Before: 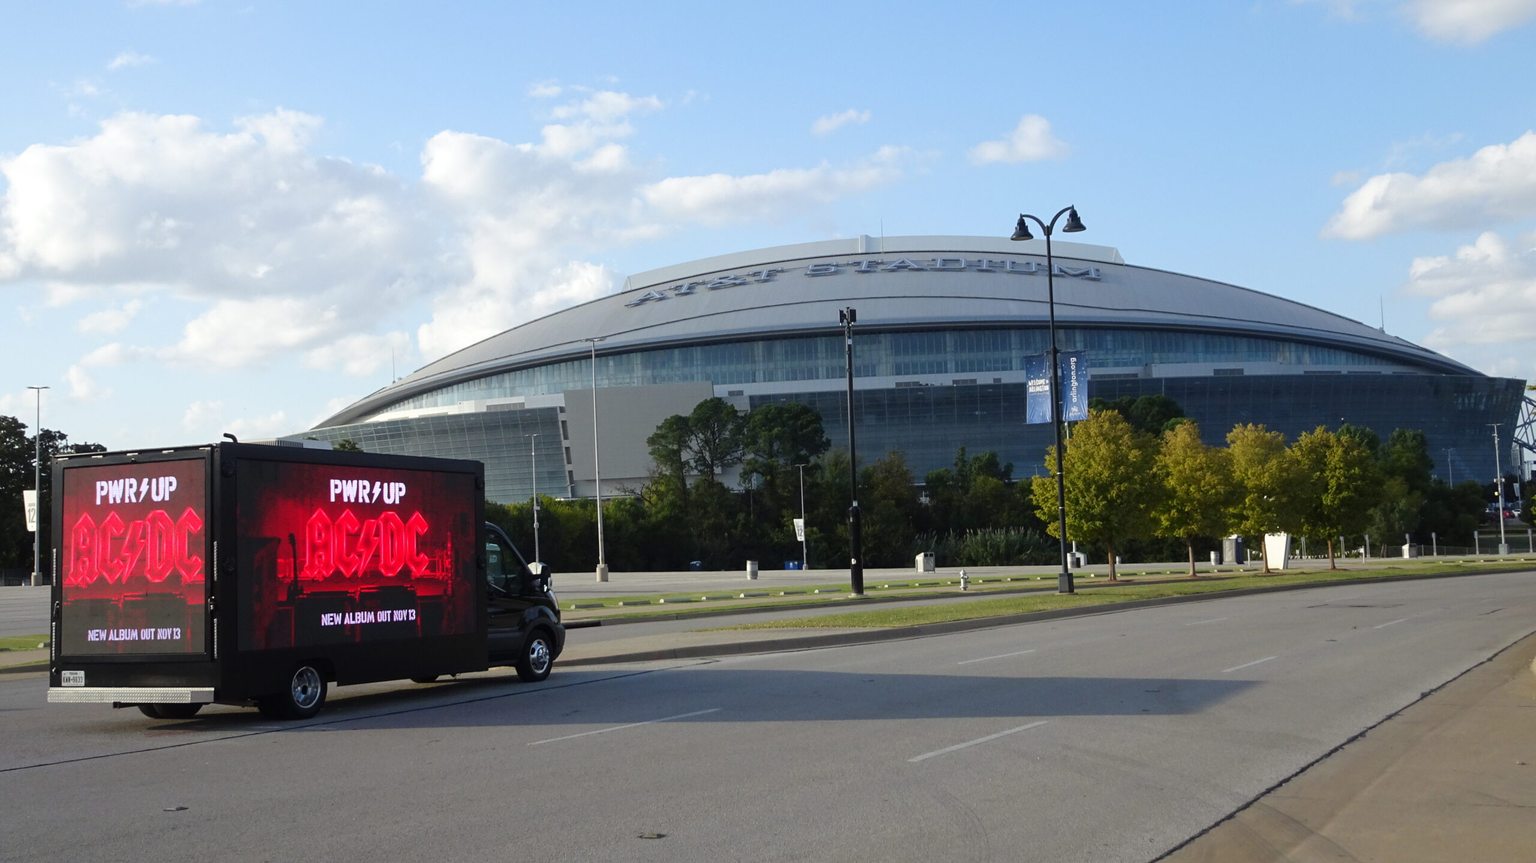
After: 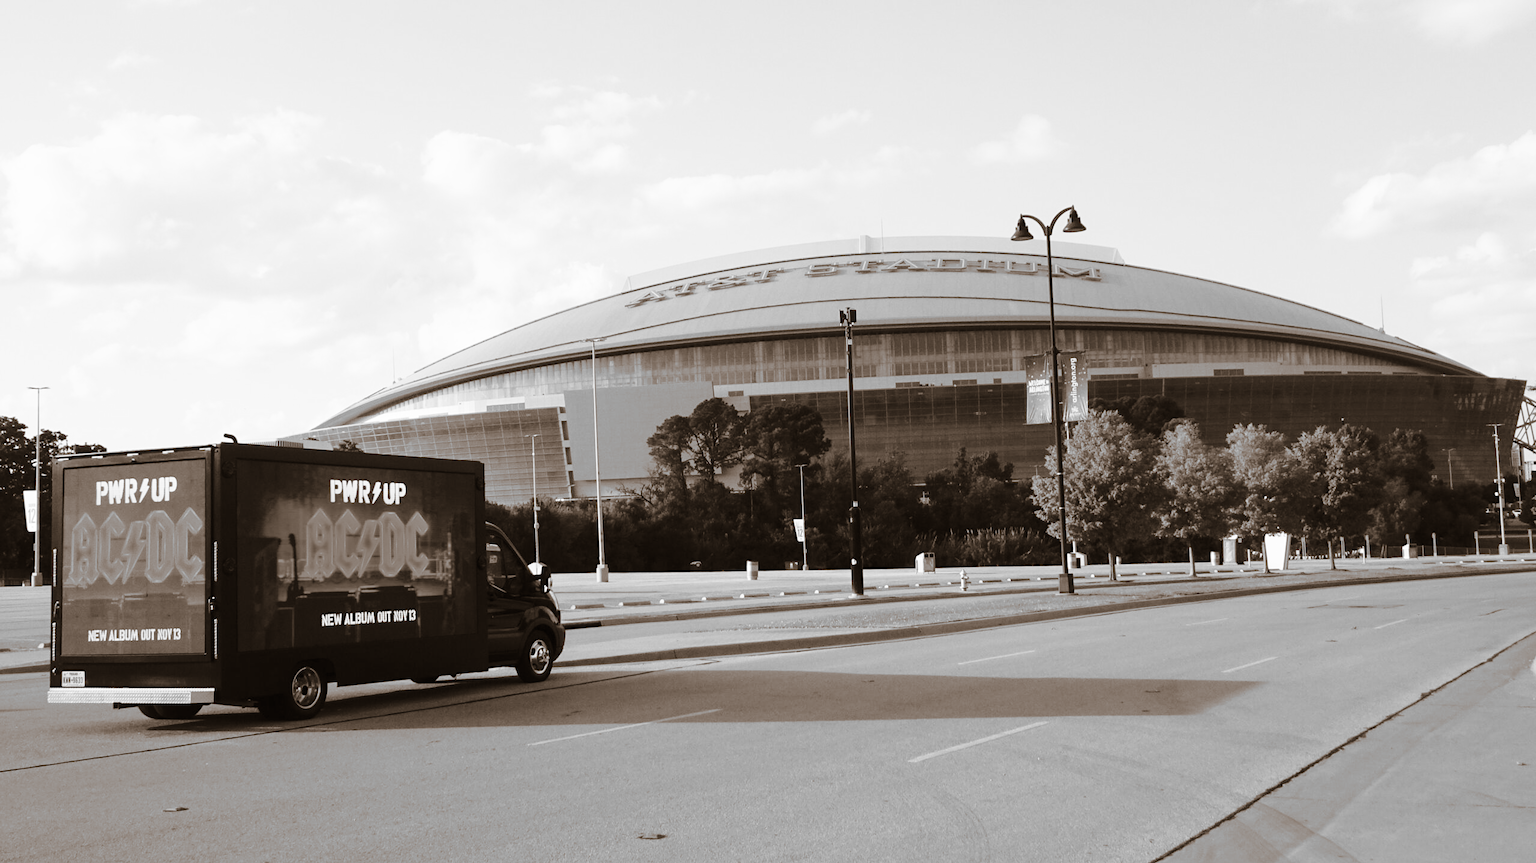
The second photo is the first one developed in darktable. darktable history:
split-toning: shadows › hue 32.4°, shadows › saturation 0.51, highlights › hue 180°, highlights › saturation 0, balance -60.17, compress 55.19%
base curve: curves: ch0 [(0, 0) (0.028, 0.03) (0.121, 0.232) (0.46, 0.748) (0.859, 0.968) (1, 1)], preserve colors none
monochrome: on, module defaults
color correction: highlights a* 19.5, highlights b* -11.53, saturation 1.69
